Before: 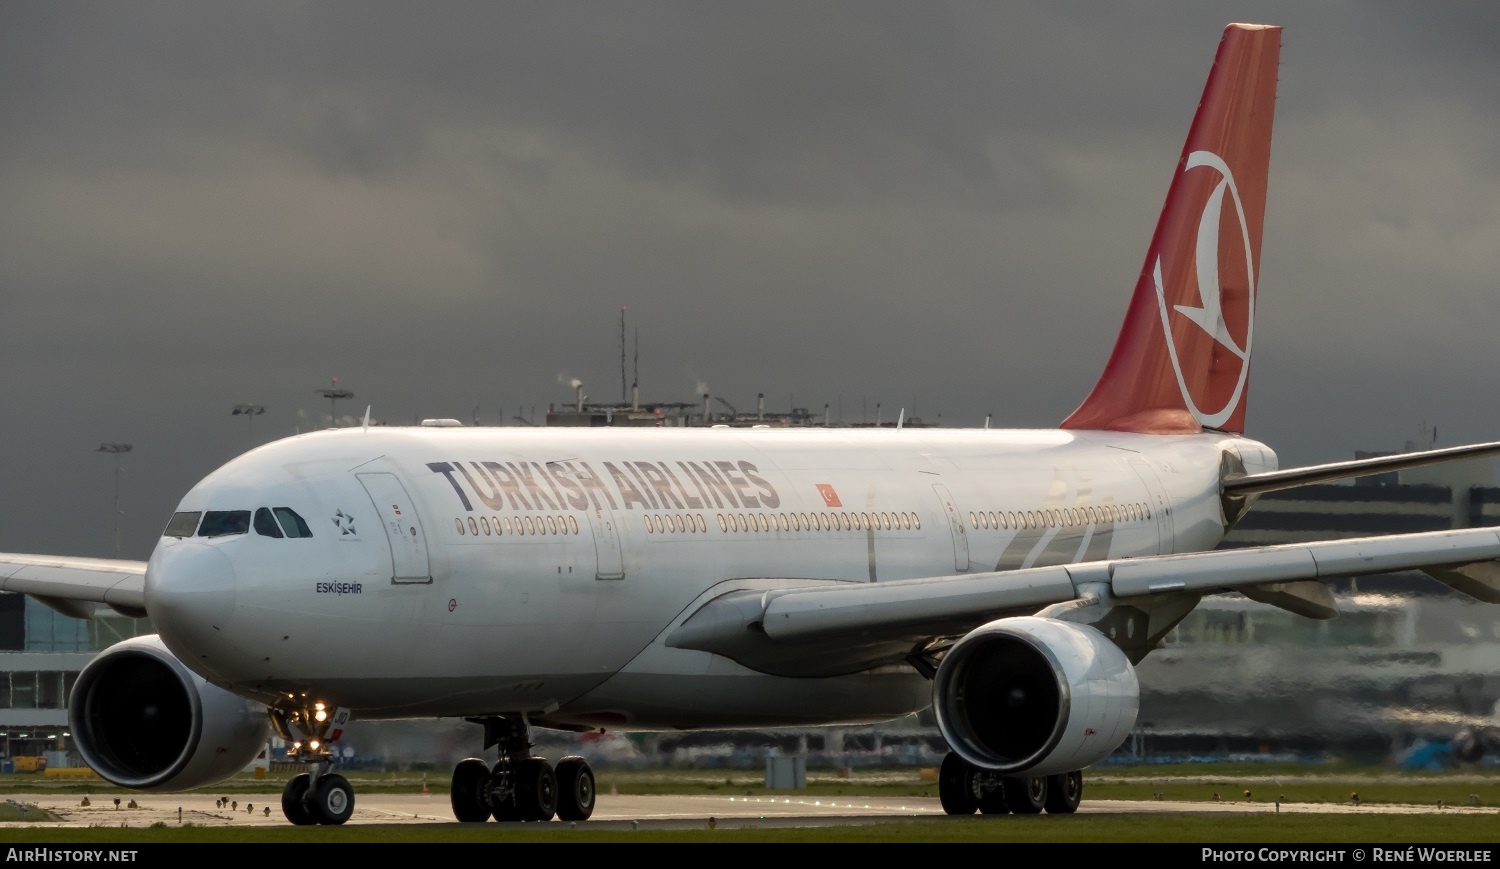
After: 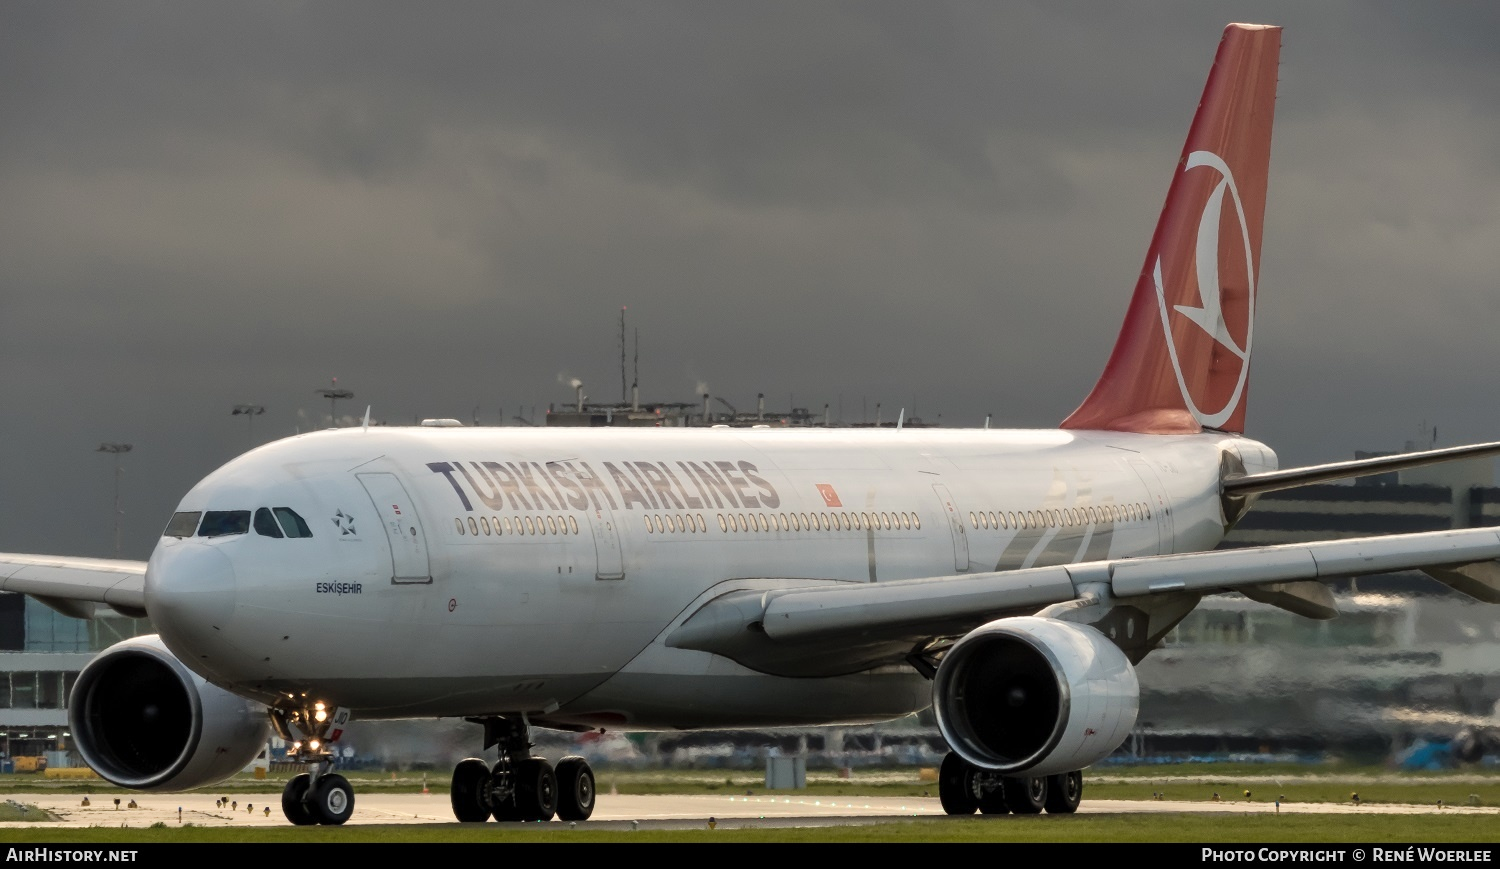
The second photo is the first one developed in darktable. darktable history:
shadows and highlights: highlights color adjustment 0.807%, soften with gaussian
color zones: curves: ch0 [(0, 0.558) (0.143, 0.559) (0.286, 0.529) (0.429, 0.505) (0.571, 0.5) (0.714, 0.5) (0.857, 0.5) (1, 0.558)]; ch1 [(0, 0.469) (0.01, 0.469) (0.12, 0.446) (0.248, 0.469) (0.5, 0.5) (0.748, 0.5) (0.99, 0.469) (1, 0.469)]
